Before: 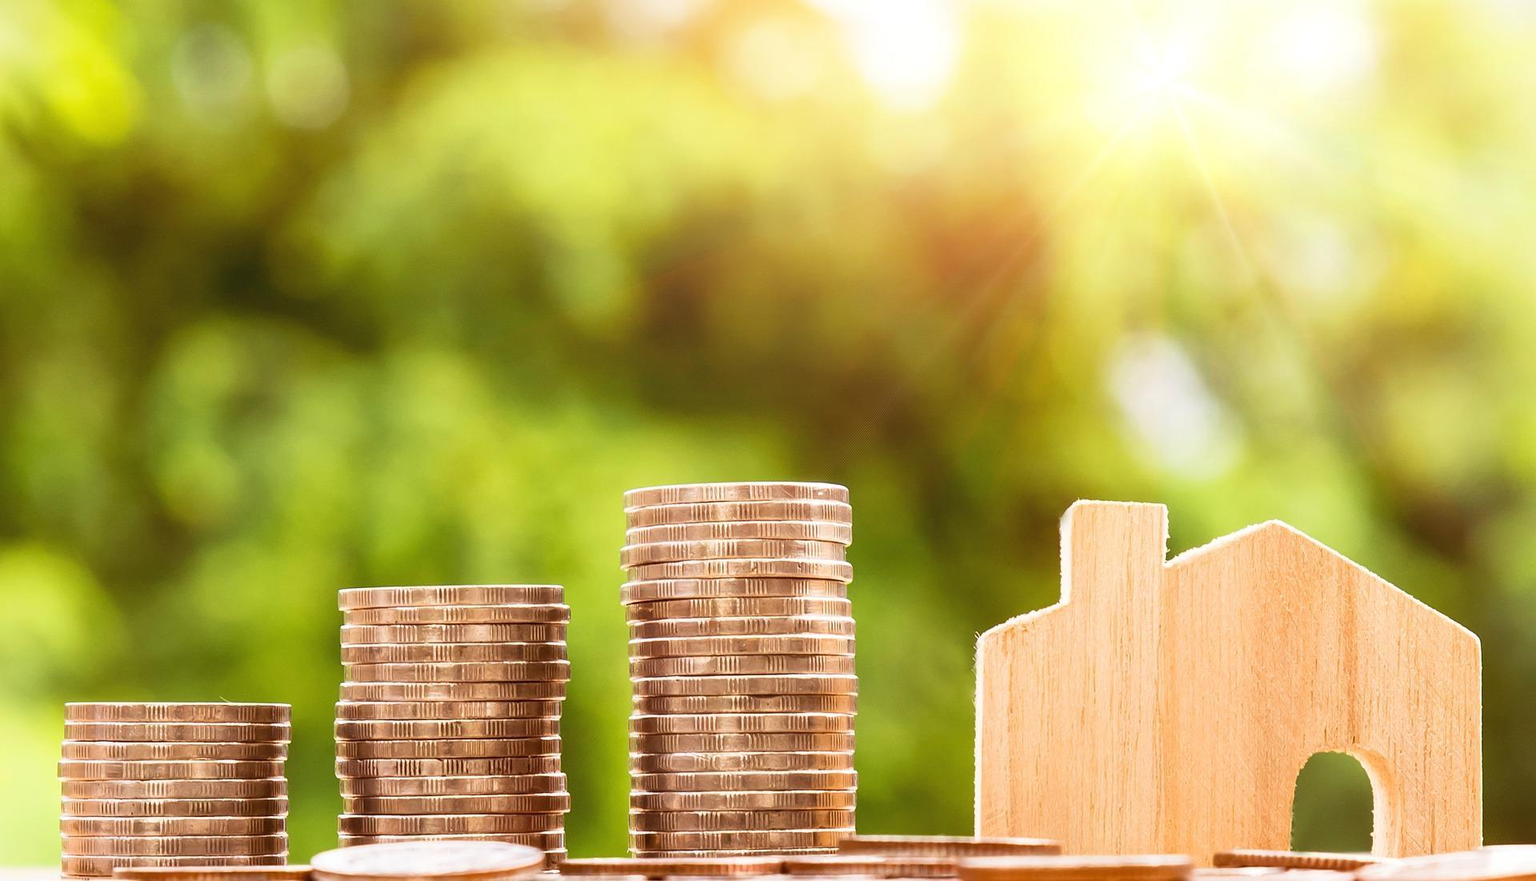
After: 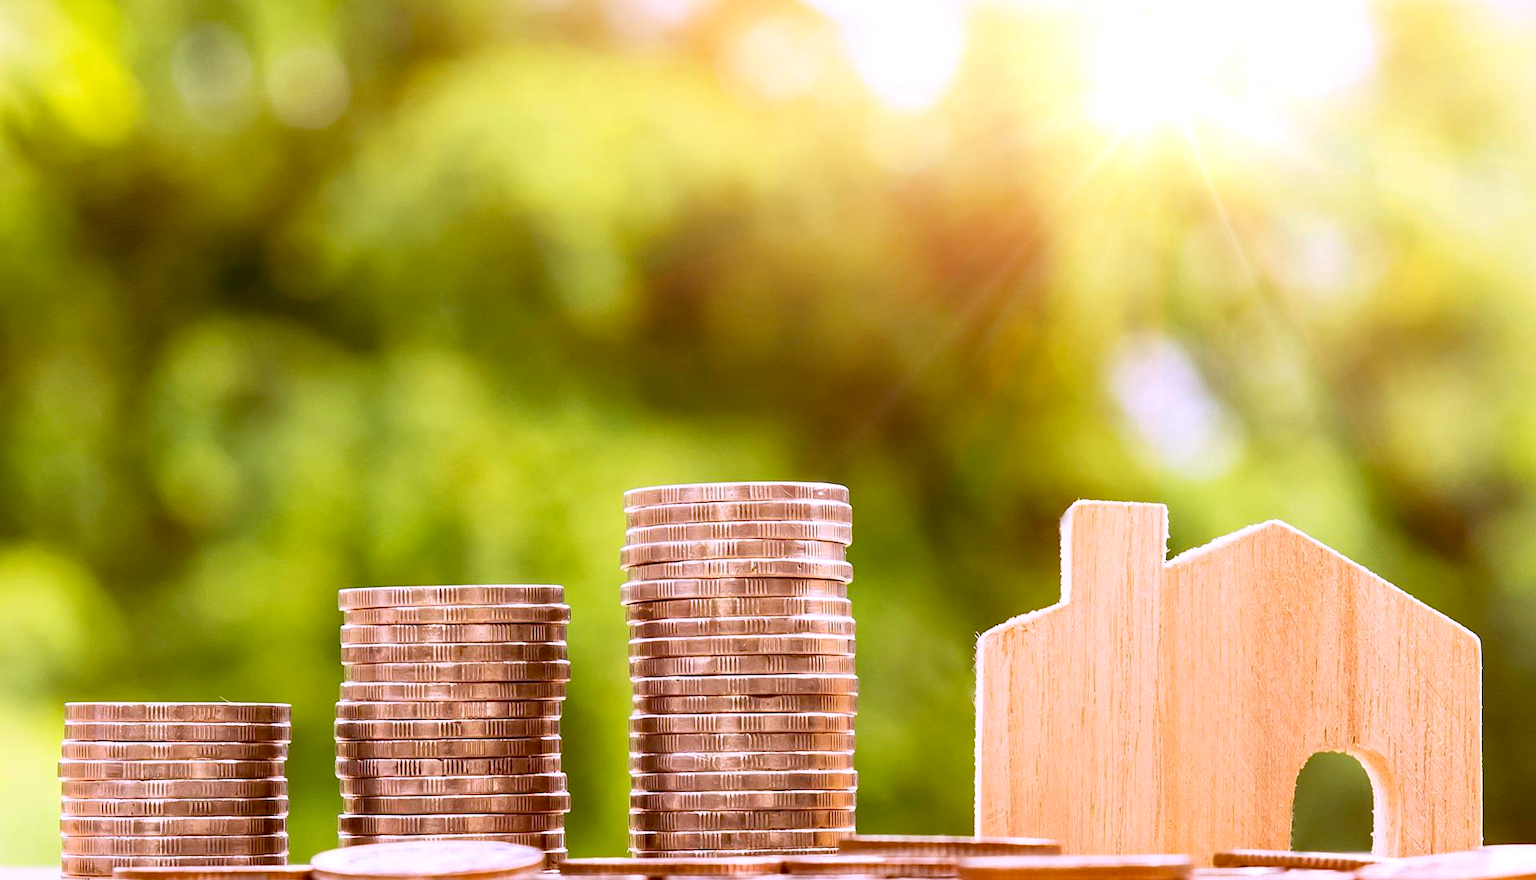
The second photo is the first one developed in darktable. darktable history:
exposure: black level correction 0.01, exposure 0.011 EV, compensate highlight preservation false
haze removal: strength 0.25, distance 0.25, compatibility mode true, adaptive false
white balance: red 1.042, blue 1.17
contrast brightness saturation: saturation -0.05
